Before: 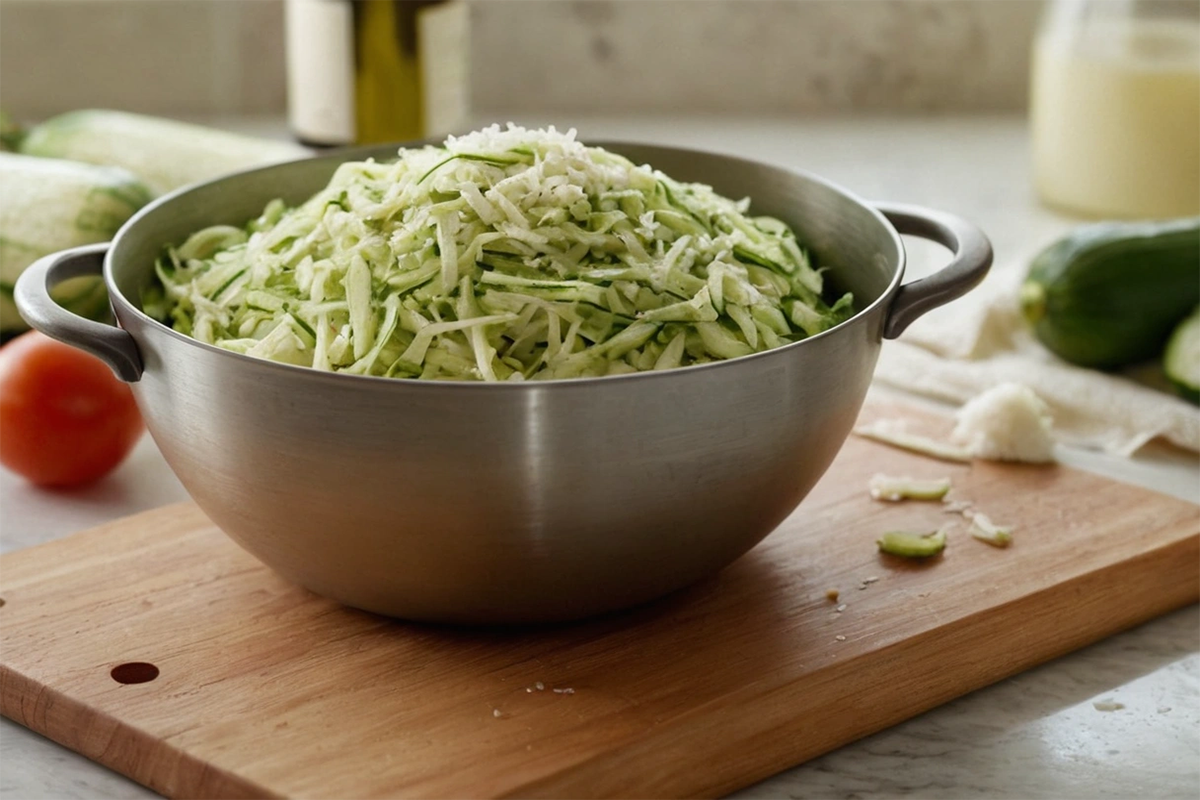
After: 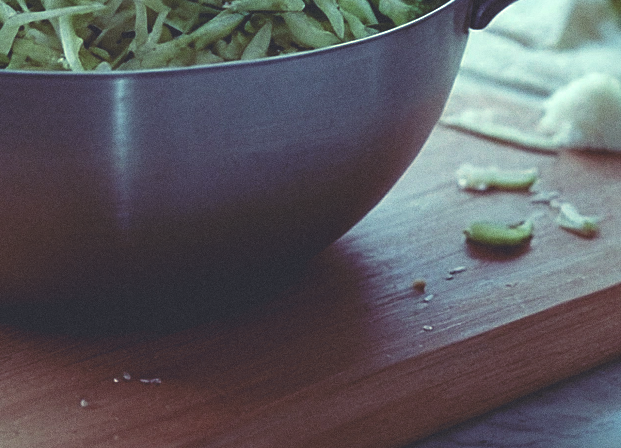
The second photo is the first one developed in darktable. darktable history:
sharpen: on, module defaults
grain: coarseness 0.09 ISO
crop: left 34.479%, top 38.822%, right 13.718%, bottom 5.172%
rgb curve: curves: ch0 [(0, 0.186) (0.314, 0.284) (0.576, 0.466) (0.805, 0.691) (0.936, 0.886)]; ch1 [(0, 0.186) (0.314, 0.284) (0.581, 0.534) (0.771, 0.746) (0.936, 0.958)]; ch2 [(0, 0.216) (0.275, 0.39) (1, 1)], mode RGB, independent channels, compensate middle gray true, preserve colors none
exposure: black level correction 0.009, exposure 0.119 EV, compensate highlight preservation false
